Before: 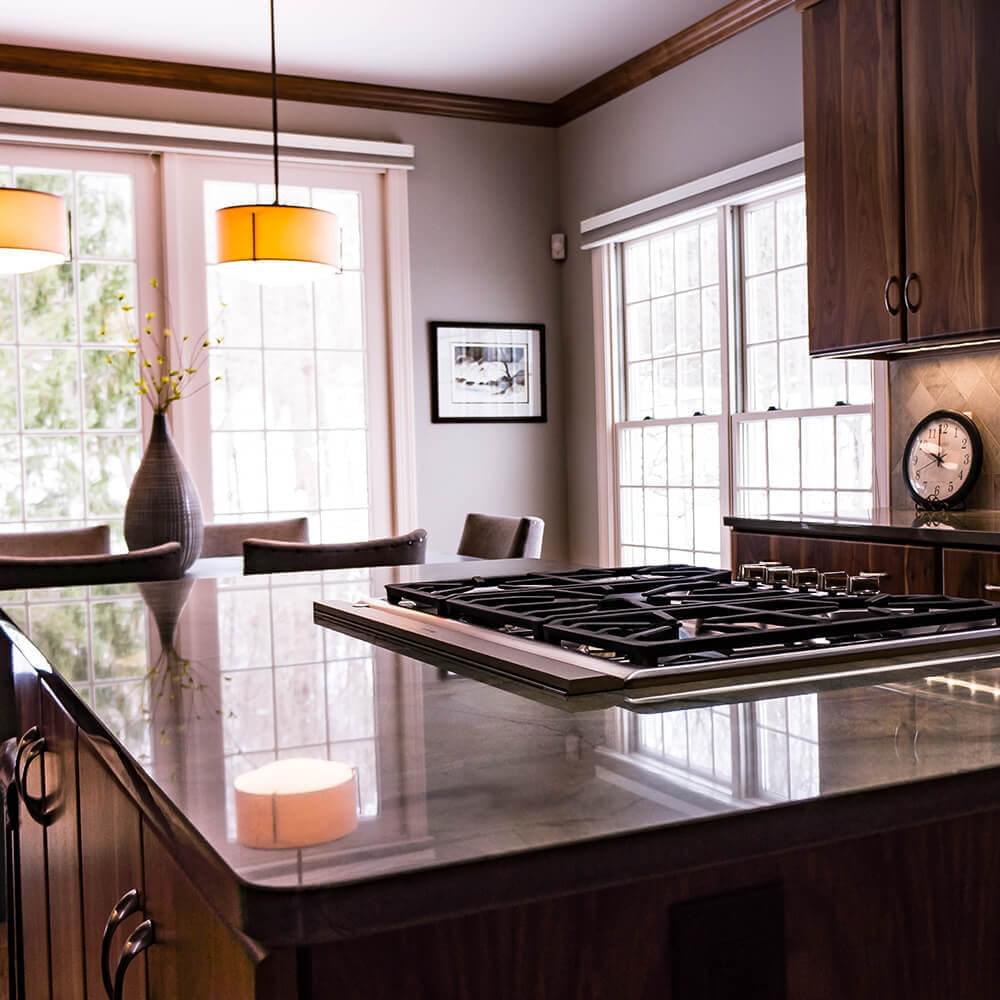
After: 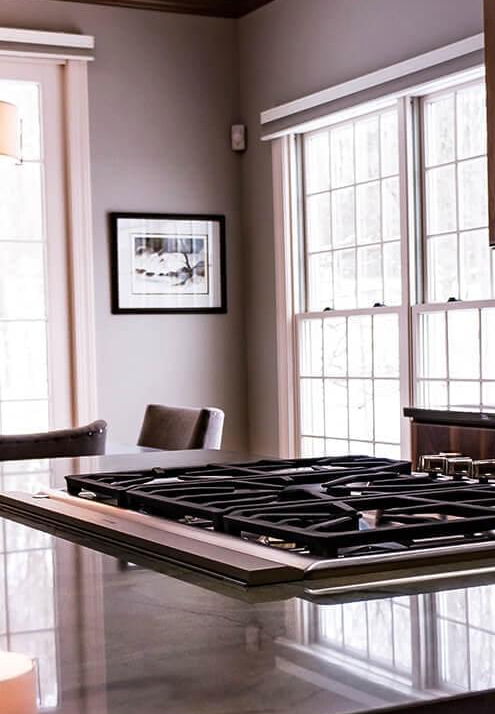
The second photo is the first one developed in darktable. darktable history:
crop: left 32.075%, top 10.976%, right 18.355%, bottom 17.596%
base curve: curves: ch0 [(0, 0) (0.303, 0.277) (1, 1)]
